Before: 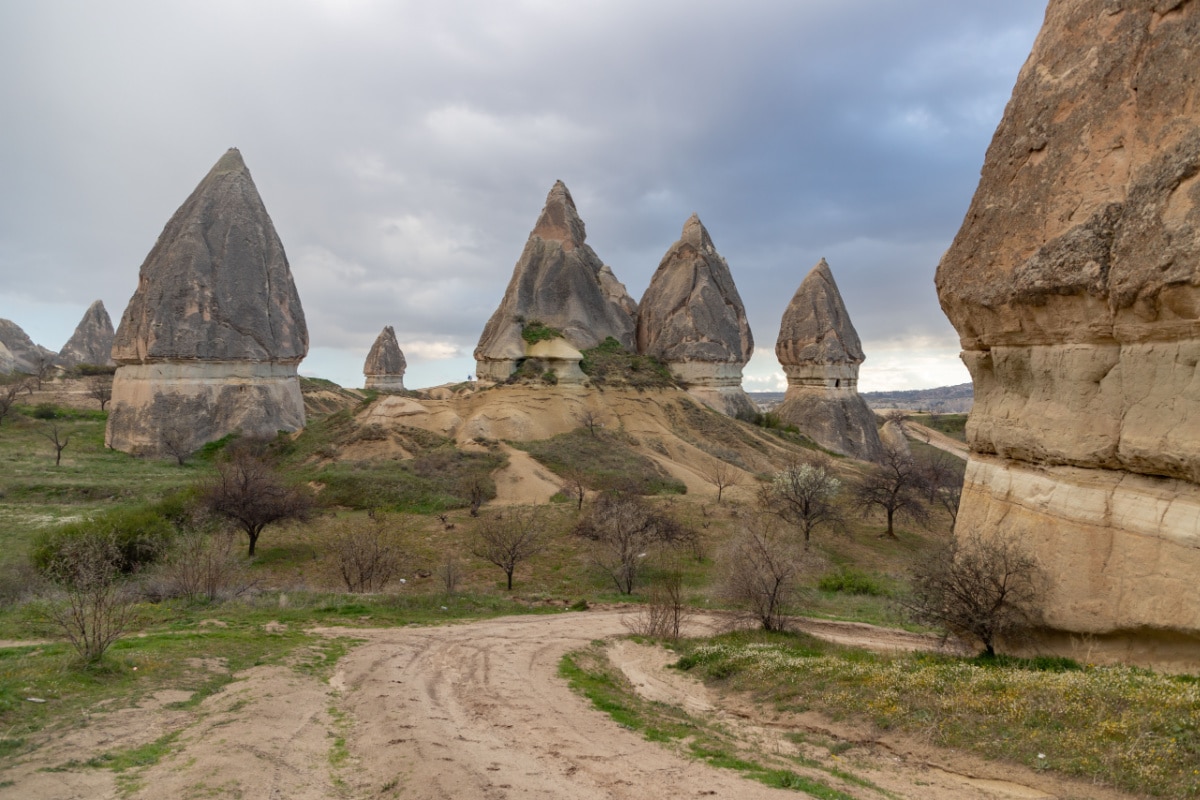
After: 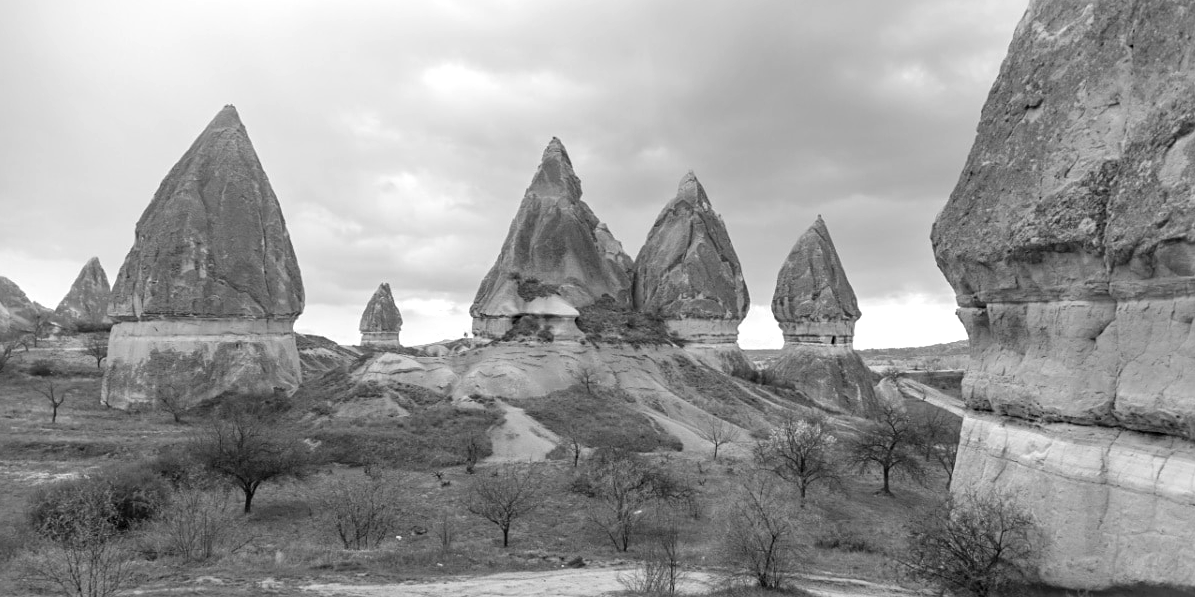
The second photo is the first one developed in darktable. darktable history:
sharpen: amount 0.2
monochrome: a 1.94, b -0.638
exposure: black level correction 0, exposure 0.5 EV, compensate exposure bias true, compensate highlight preservation false
crop: left 0.387%, top 5.469%, bottom 19.809%
